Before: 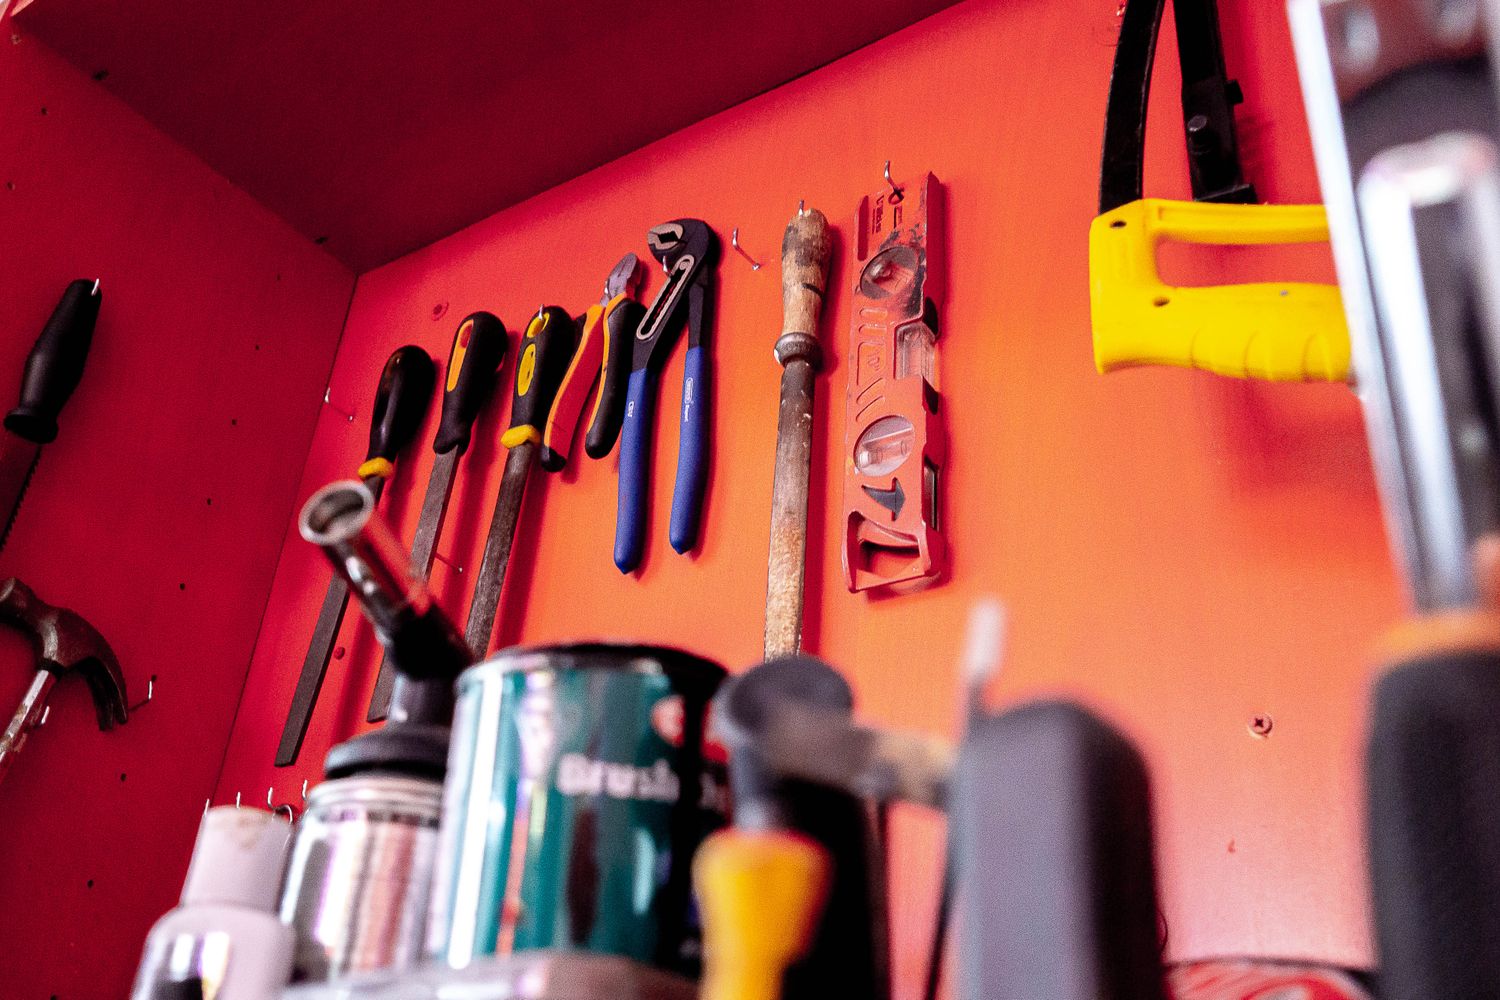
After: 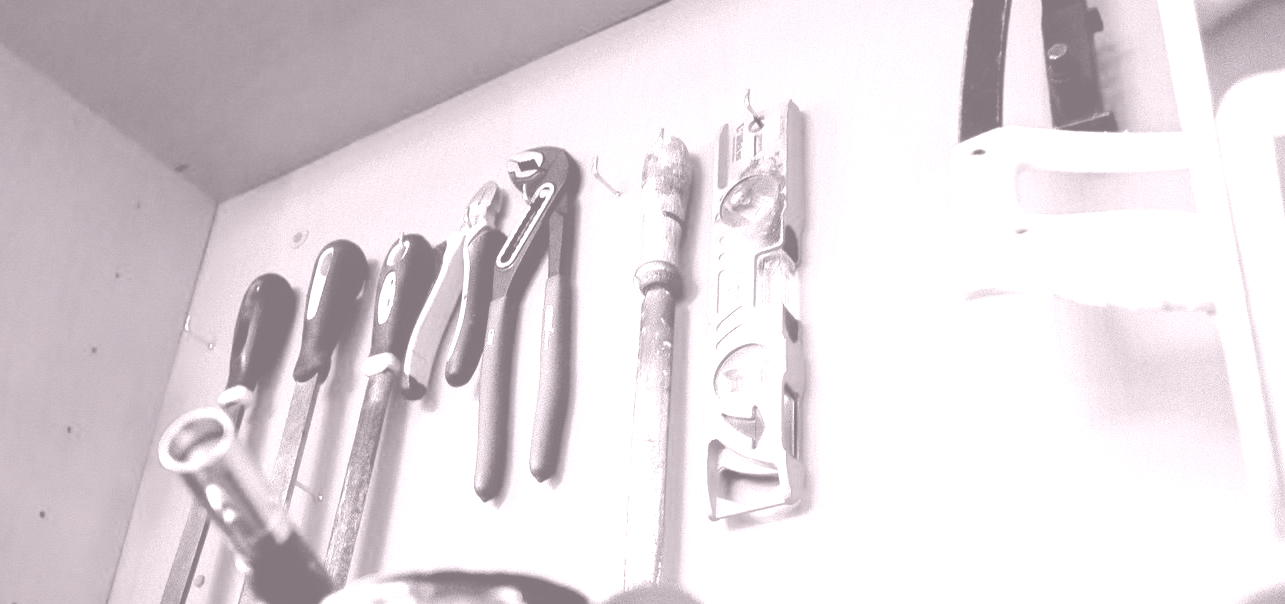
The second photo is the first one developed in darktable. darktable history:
colorize: hue 25.2°, saturation 83%, source mix 82%, lightness 79%, version 1
white balance: emerald 1
crop and rotate: left 9.345%, top 7.22%, right 4.982%, bottom 32.331%
